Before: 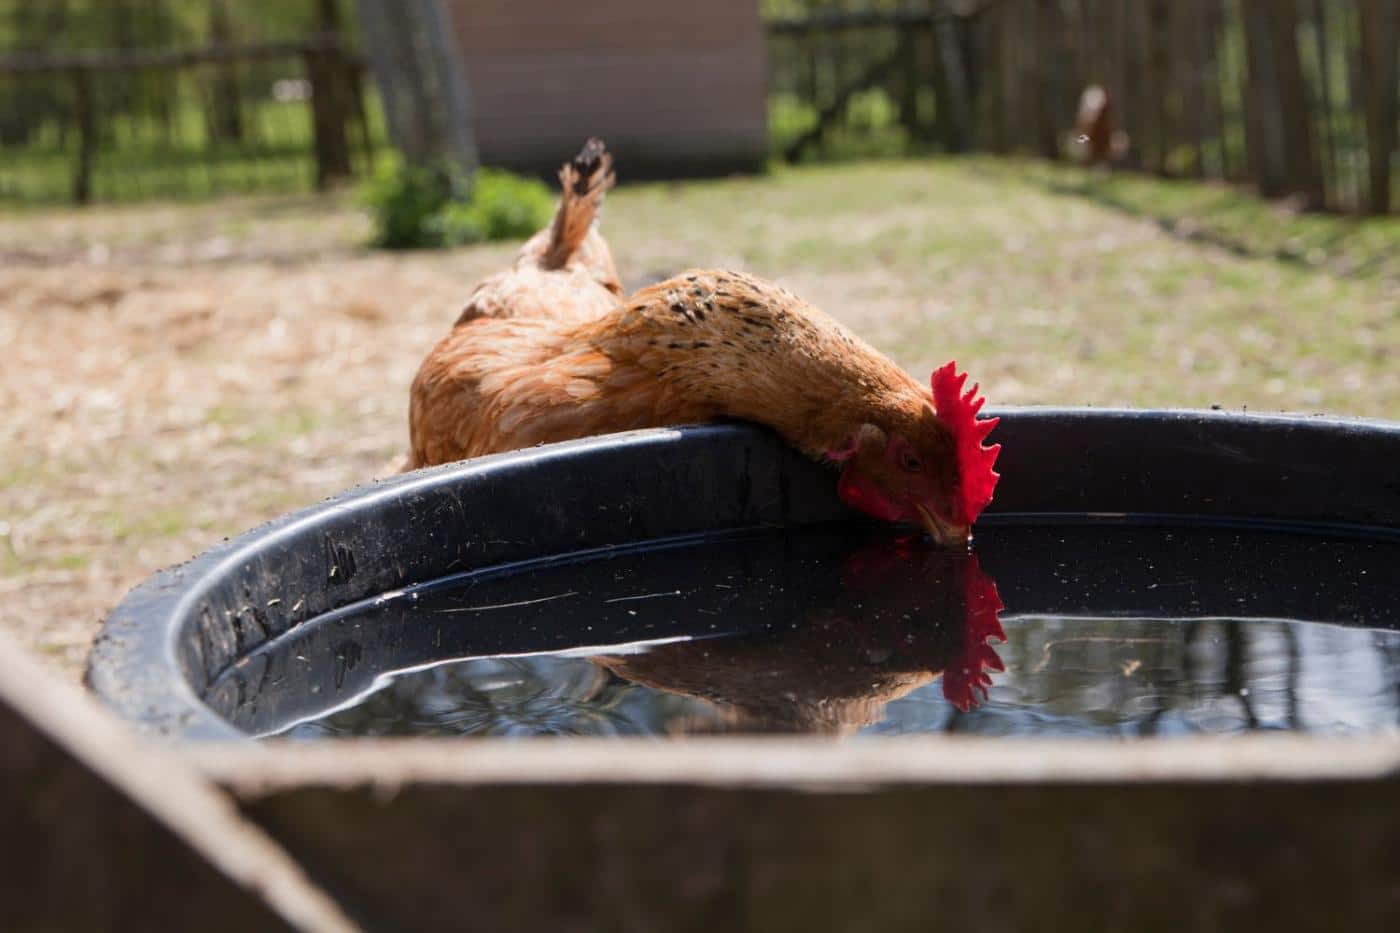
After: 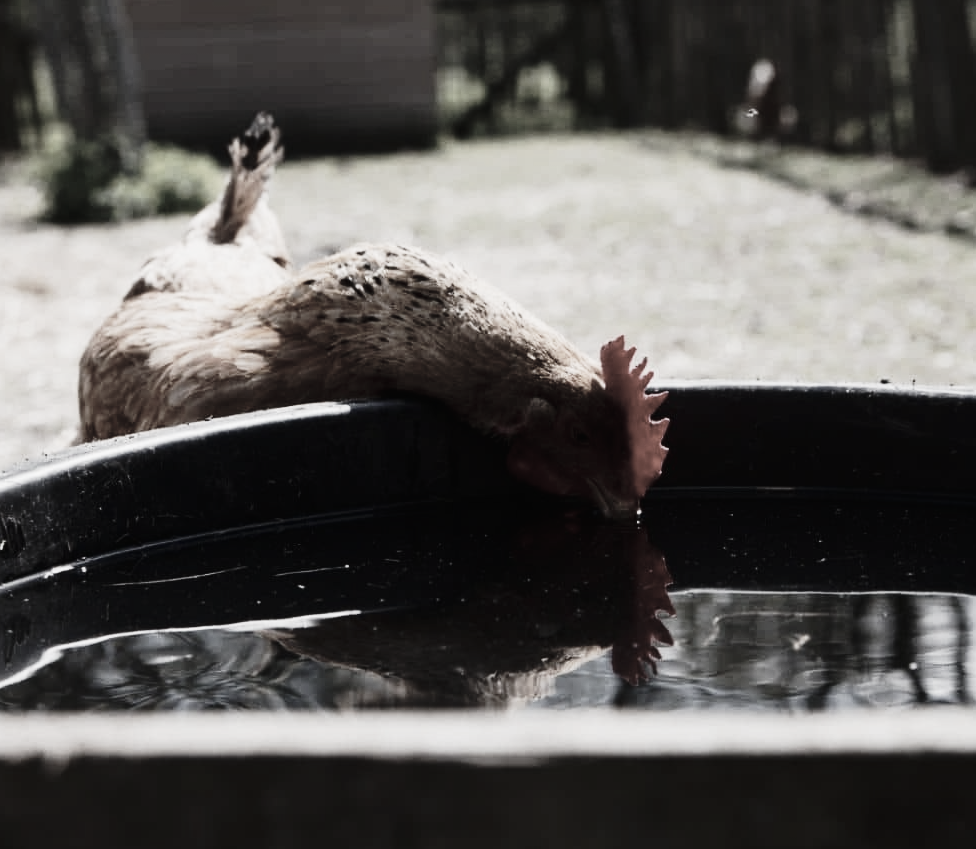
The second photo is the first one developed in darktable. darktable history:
tone curve: curves: ch0 [(0, 0.012) (0.144, 0.137) (0.326, 0.386) (0.489, 0.573) (0.656, 0.763) (0.849, 0.902) (1, 0.974)]; ch1 [(0, 0) (0.366, 0.367) (0.475, 0.453) (0.487, 0.501) (0.519, 0.527) (0.544, 0.579) (0.562, 0.619) (0.622, 0.694) (1, 1)]; ch2 [(0, 0) (0.333, 0.346) (0.375, 0.375) (0.424, 0.43) (0.476, 0.492) (0.502, 0.503) (0.533, 0.541) (0.572, 0.615) (0.605, 0.656) (0.641, 0.709) (1, 1)], preserve colors none
crop and rotate: left 23.659%, top 2.997%, right 6.612%, bottom 6.004%
contrast brightness saturation: contrast 0.201, brightness -0.105, saturation 0.097
color correction: highlights b* -0.052, saturation 0.172
